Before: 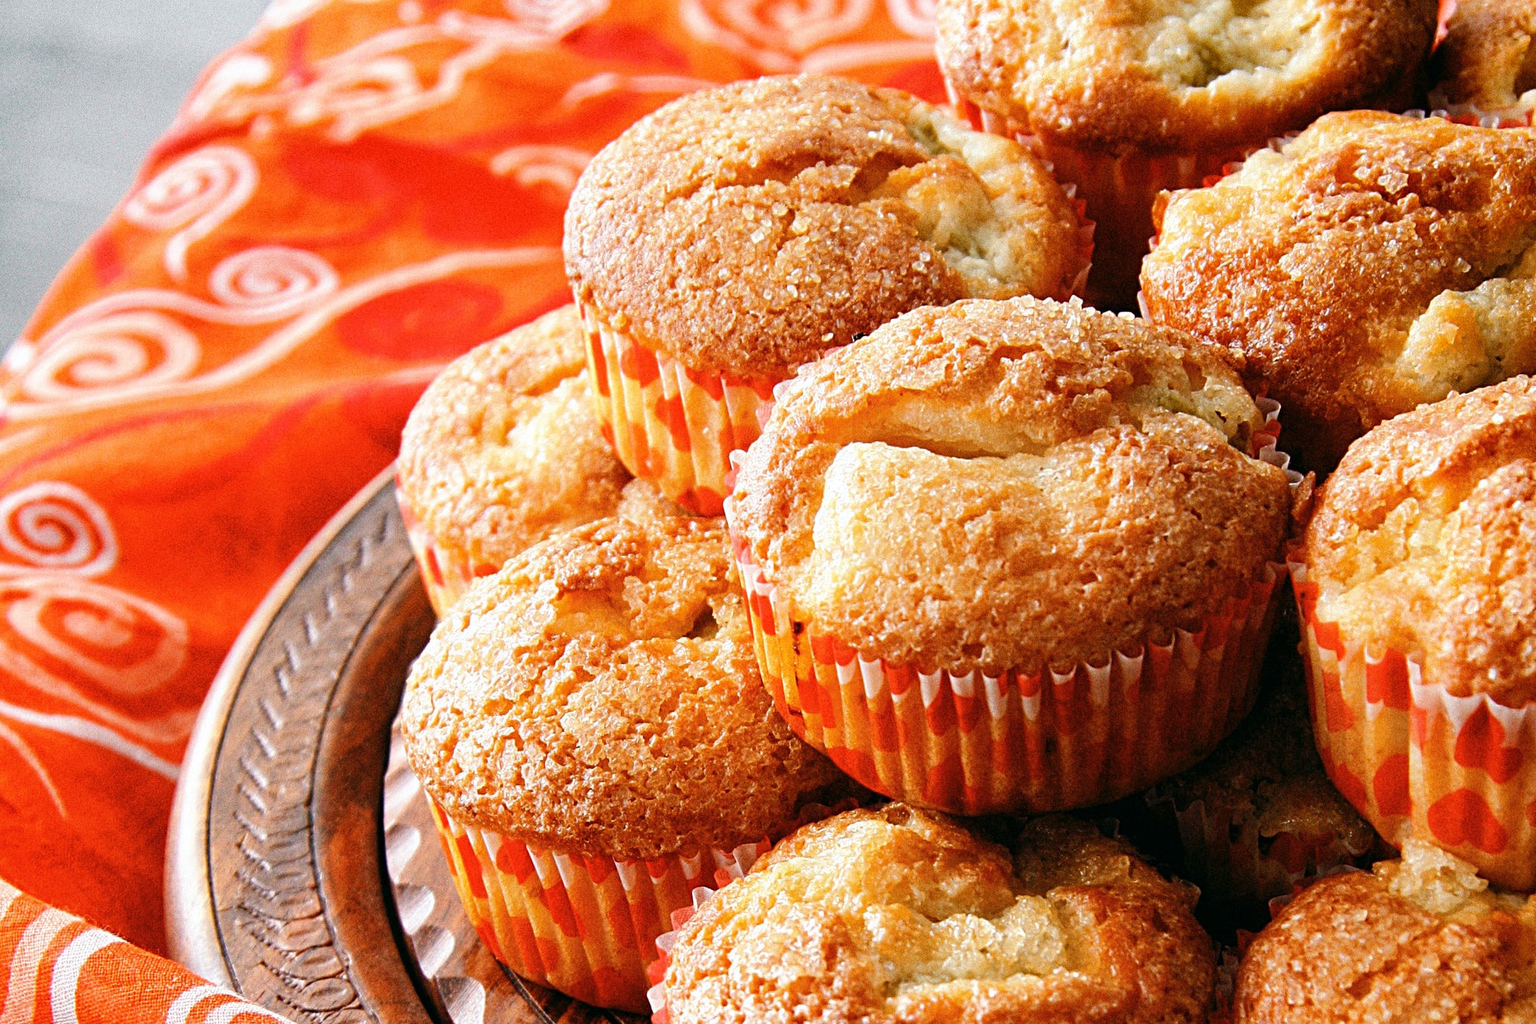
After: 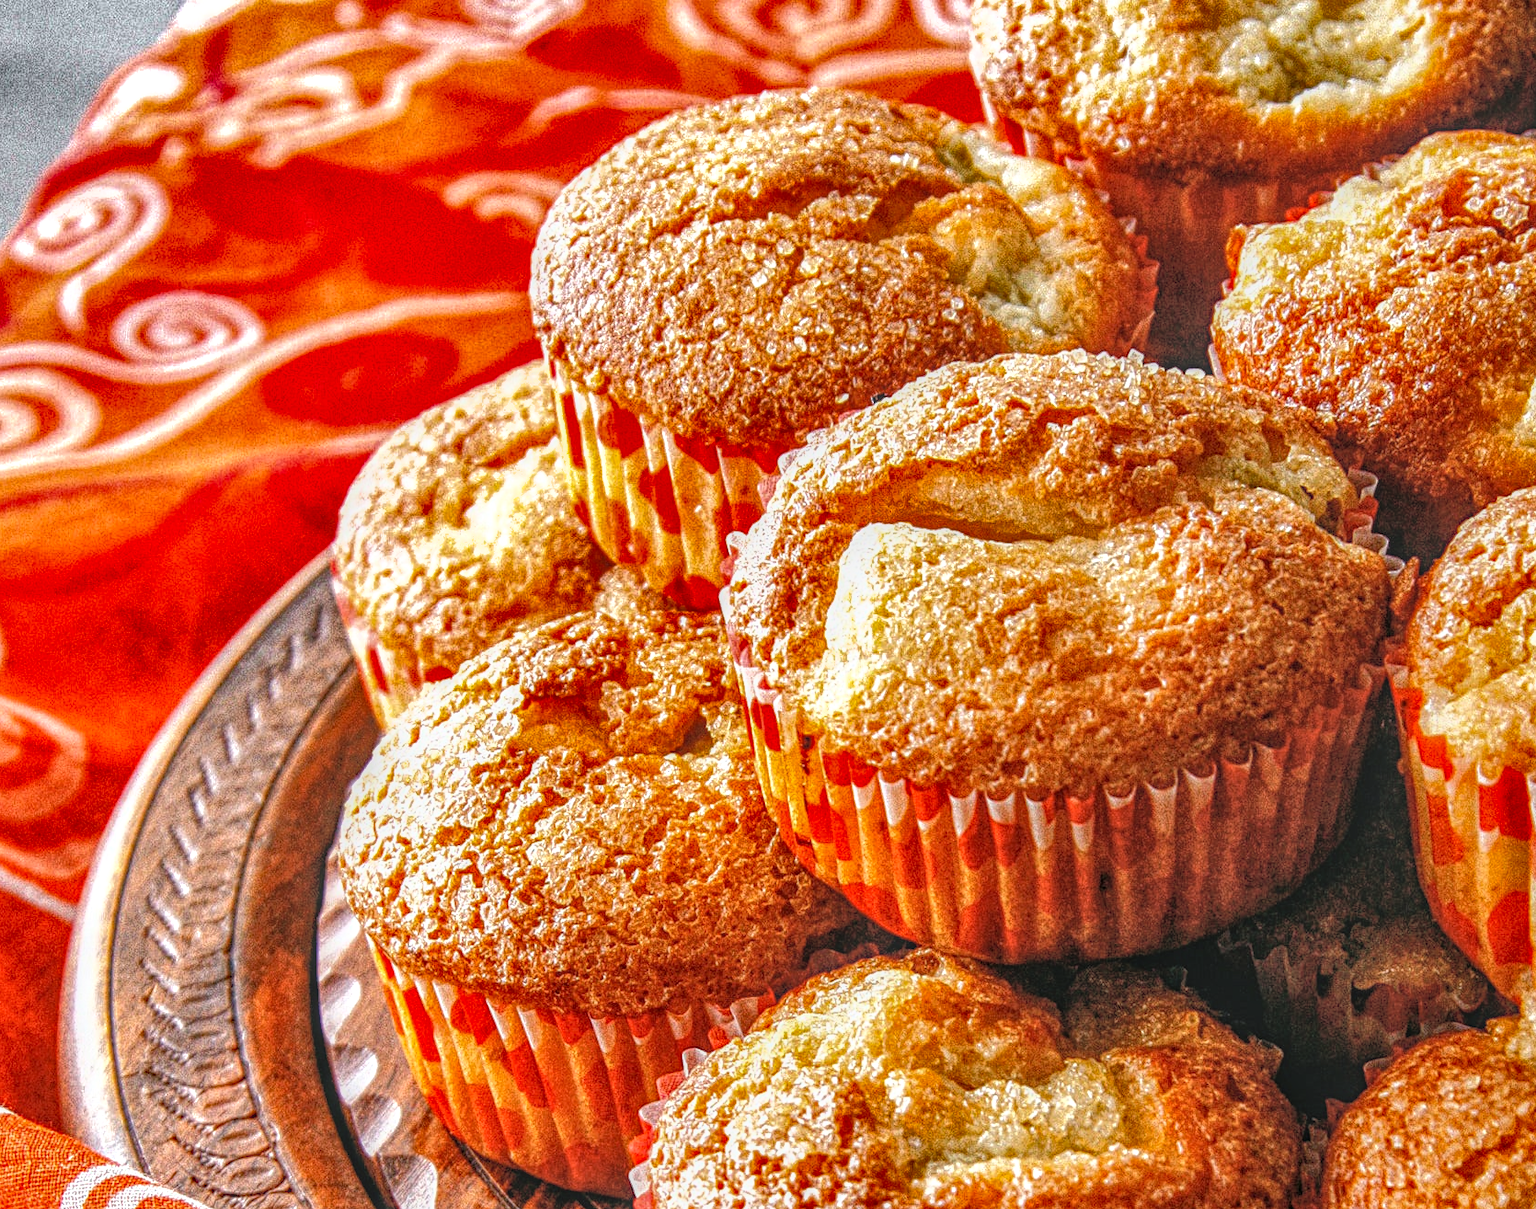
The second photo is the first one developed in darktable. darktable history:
crop: left 7.513%, right 7.841%
local contrast: highlights 20%, shadows 27%, detail 201%, midtone range 0.2
shadows and highlights: radius 107.71, shadows 45.01, highlights -67.09, low approximation 0.01, soften with gaussian
haze removal: compatibility mode true, adaptive false
exposure: exposure 0.298 EV, compensate highlight preservation false
